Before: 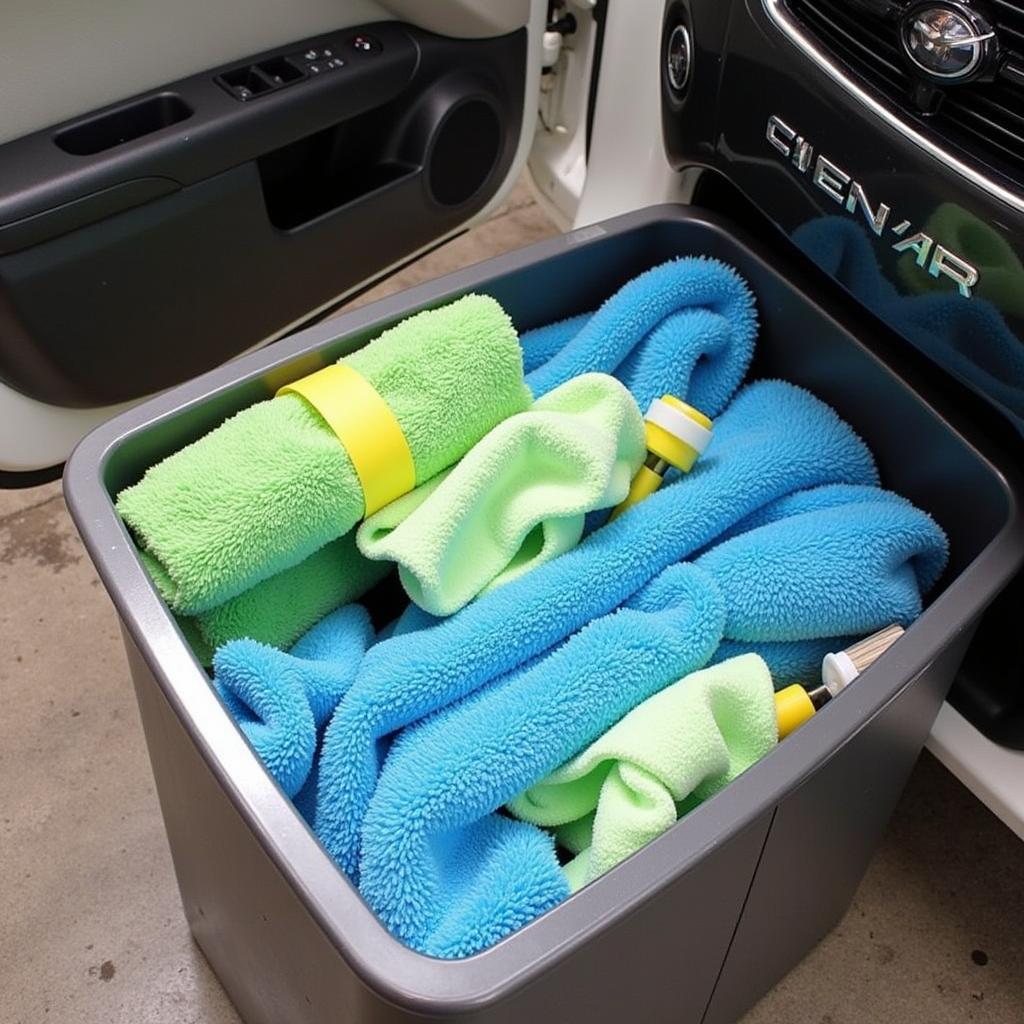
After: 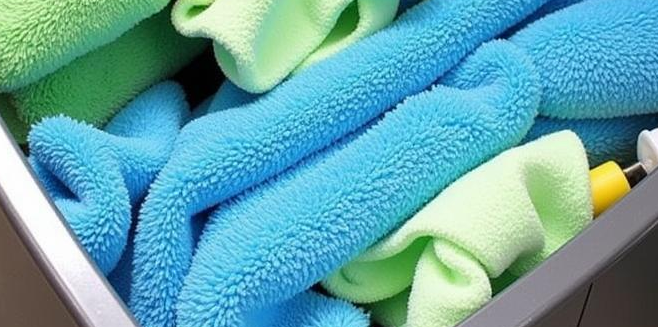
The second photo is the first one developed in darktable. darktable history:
crop: left 18.094%, top 51.107%, right 17.606%, bottom 16.867%
